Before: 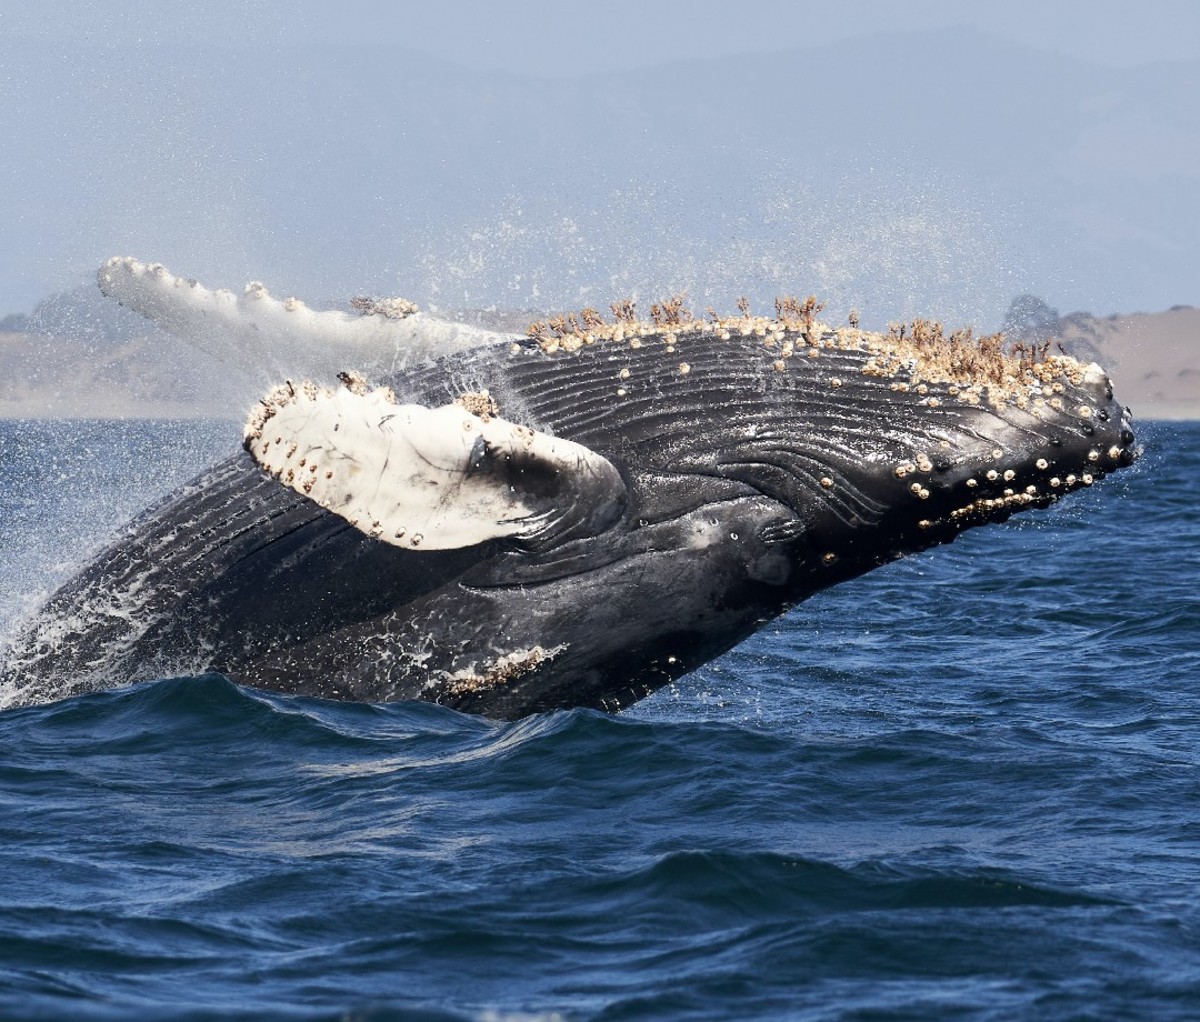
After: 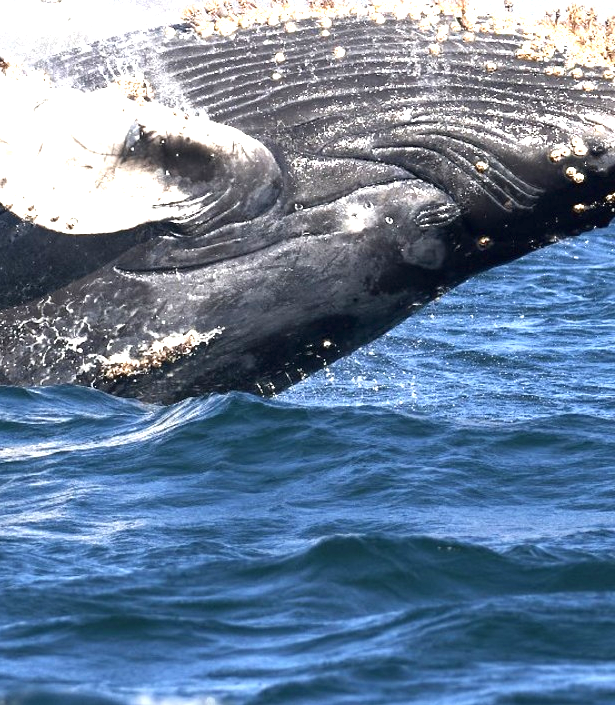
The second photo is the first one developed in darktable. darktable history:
crop and rotate: left 28.825%, top 31.004%, right 19.866%
exposure: black level correction 0, exposure 1.299 EV, compensate highlight preservation false
